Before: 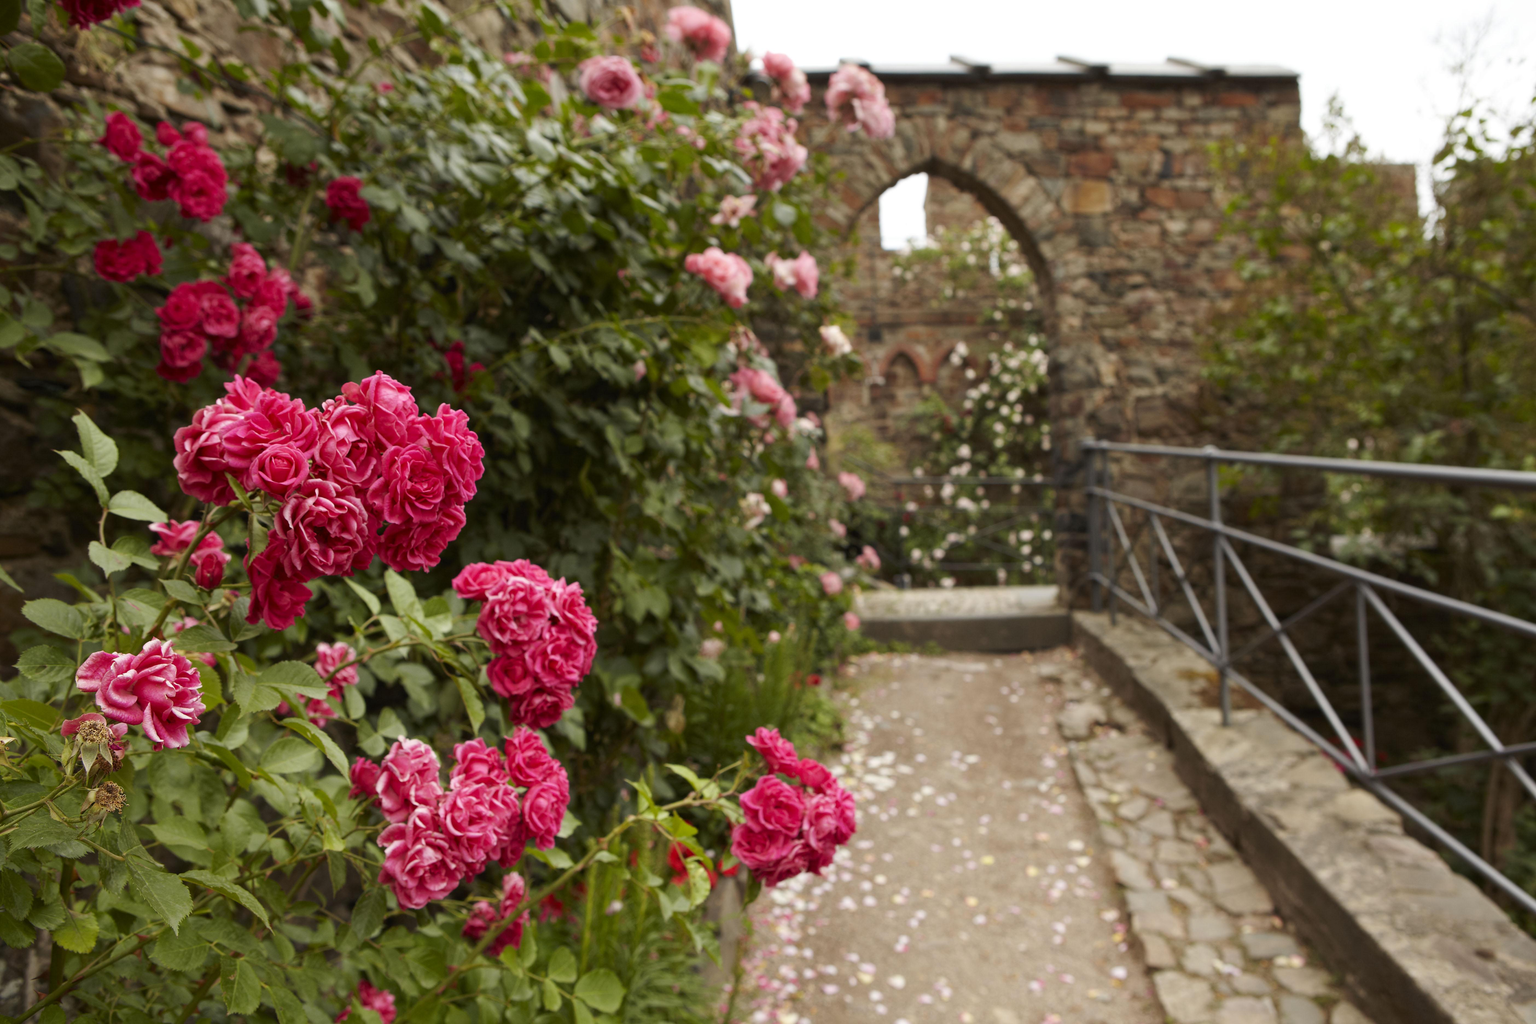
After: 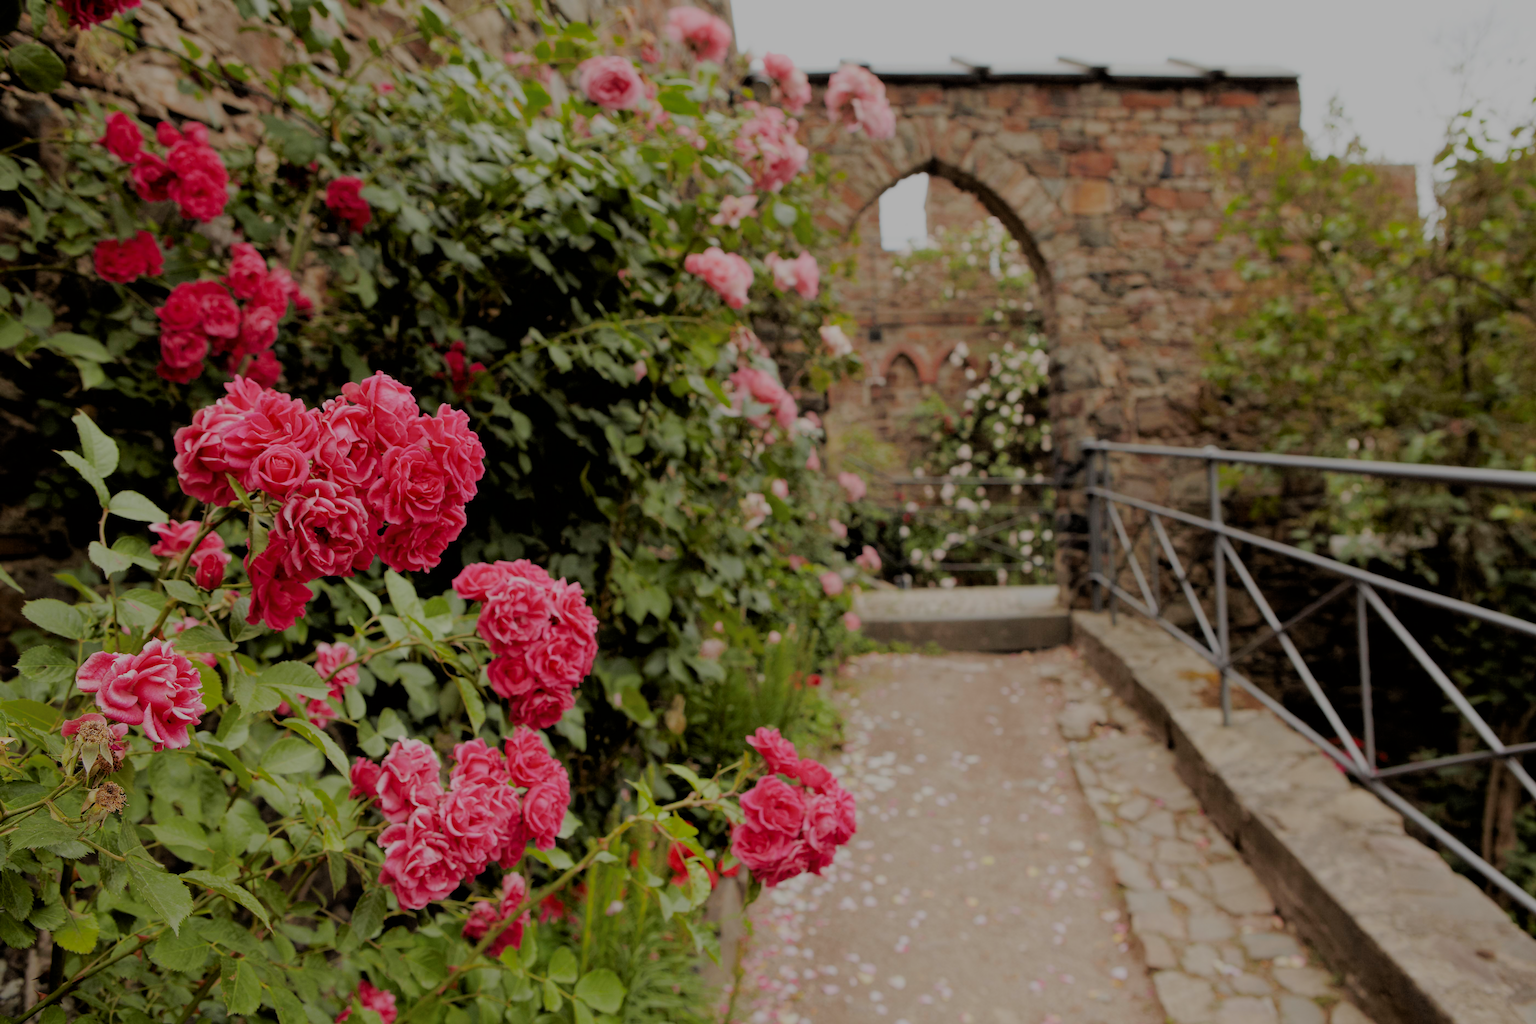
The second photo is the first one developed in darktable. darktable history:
filmic rgb: black relative exposure -4.49 EV, white relative exposure 6.56 EV, hardness 1.89, contrast 0.517
